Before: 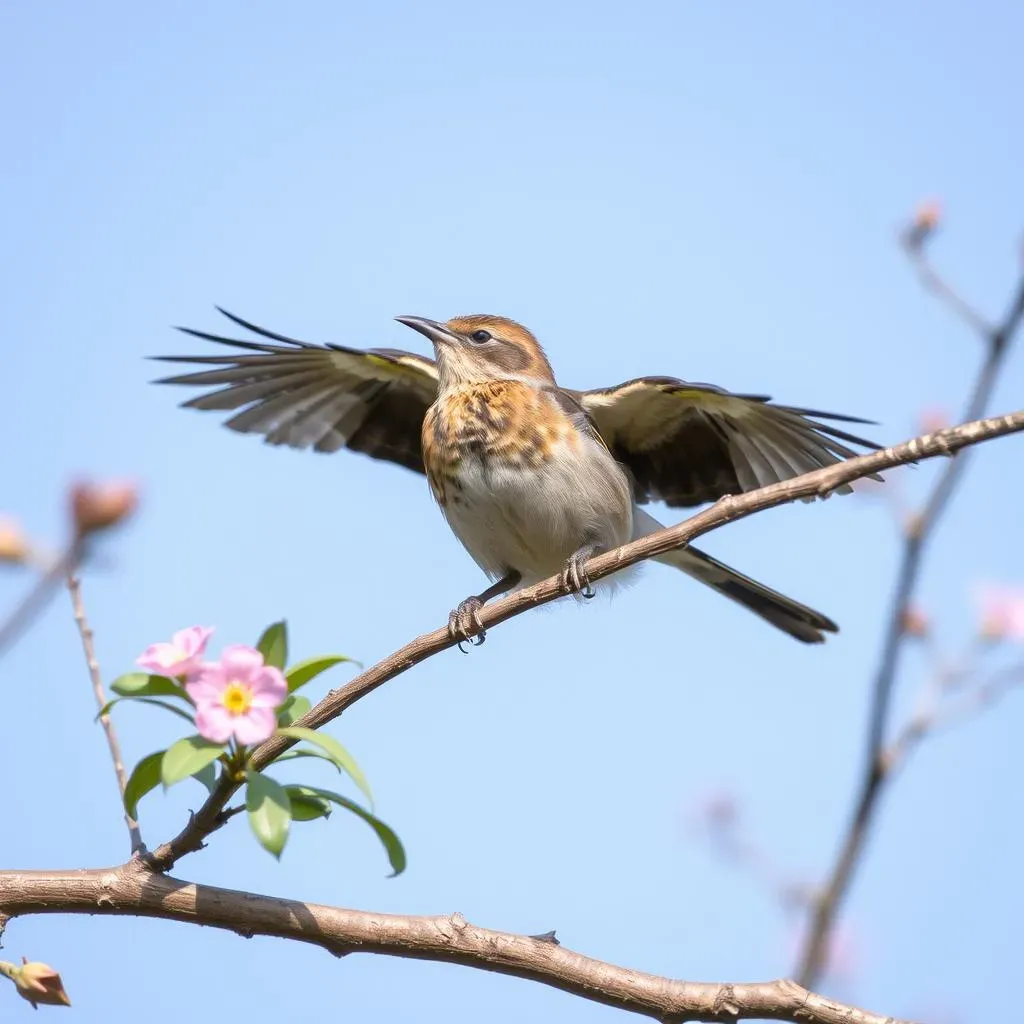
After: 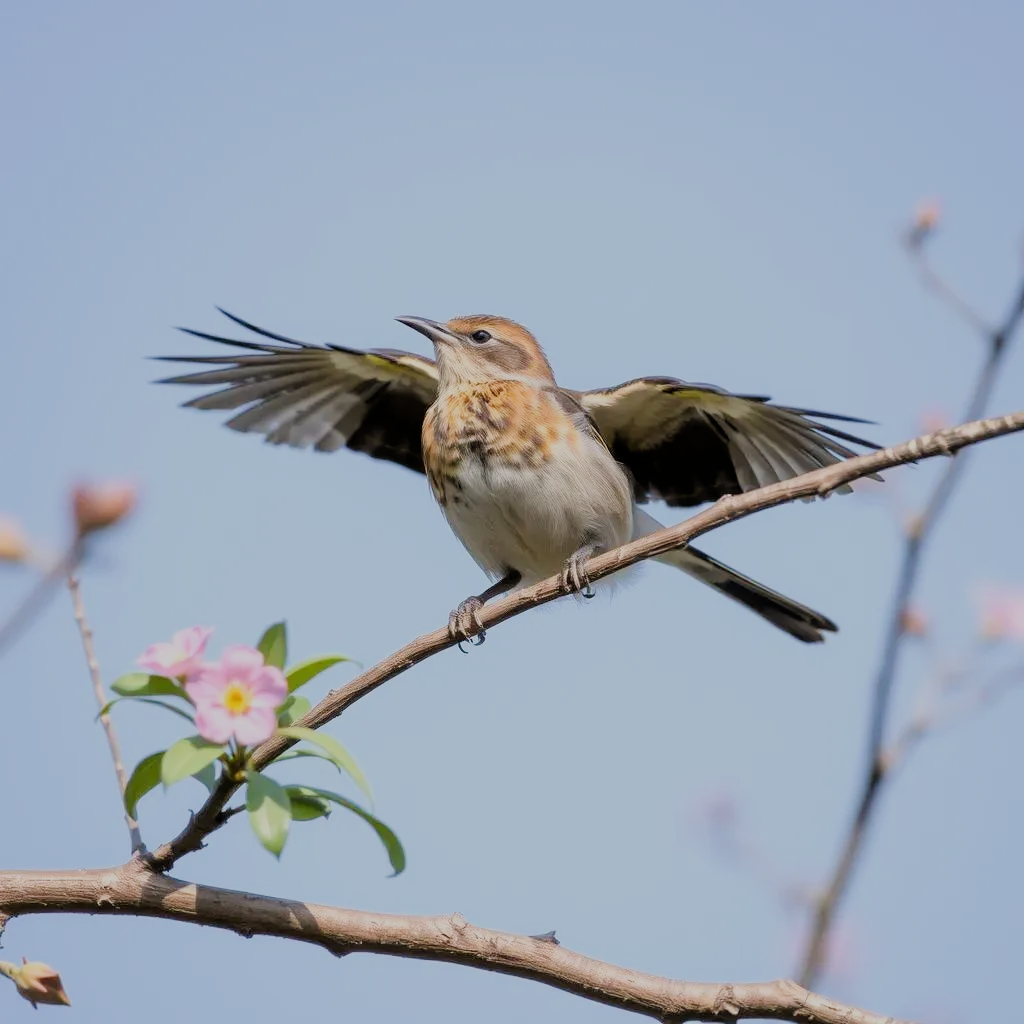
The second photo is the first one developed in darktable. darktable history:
filmic rgb: black relative exposure -6.11 EV, white relative exposure 6.94 EV, hardness 2.25, iterations of high-quality reconstruction 0
